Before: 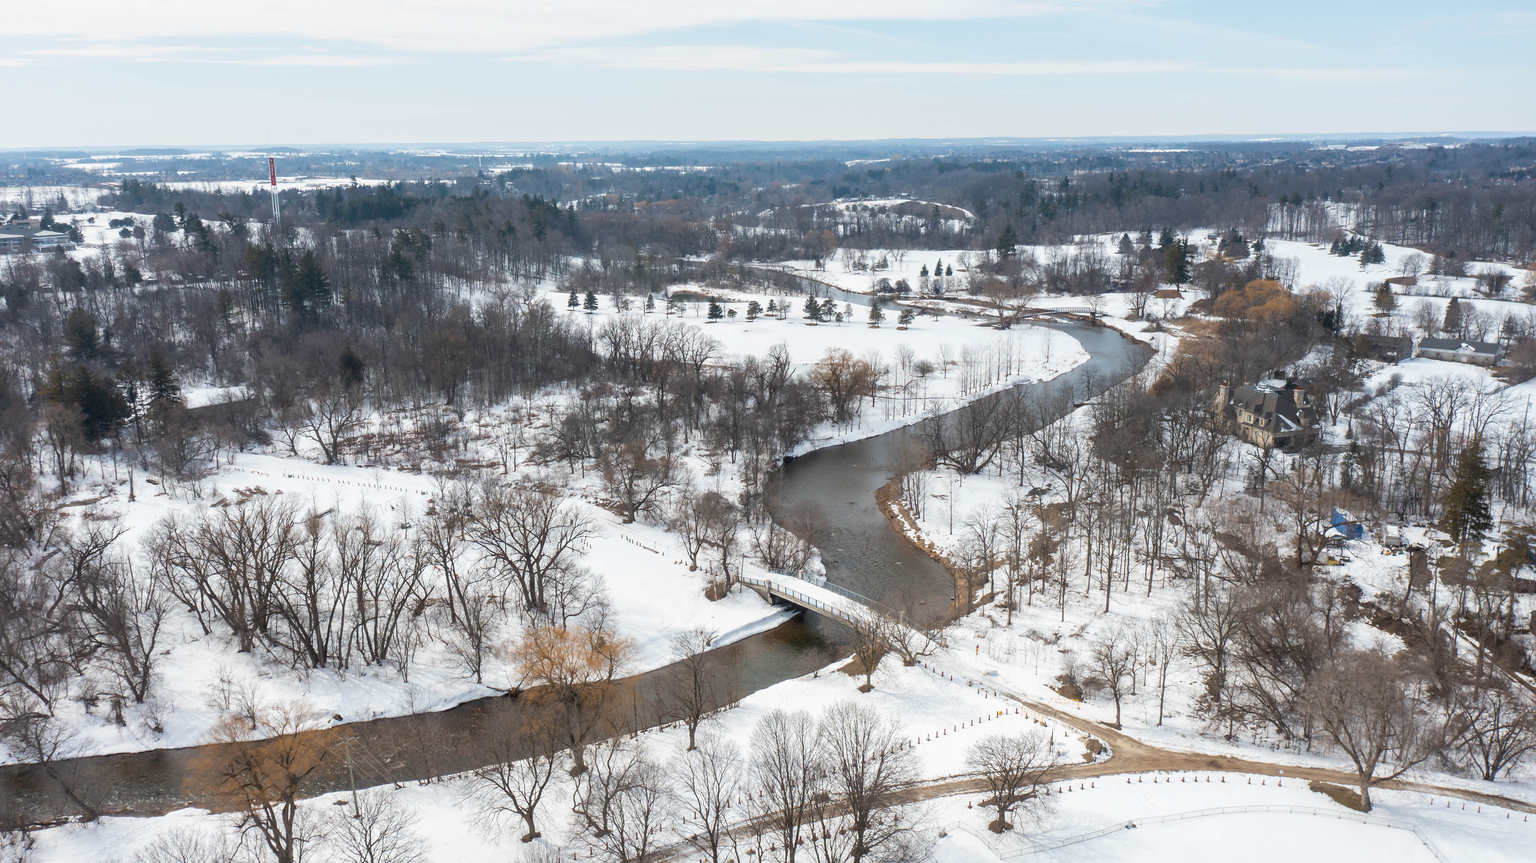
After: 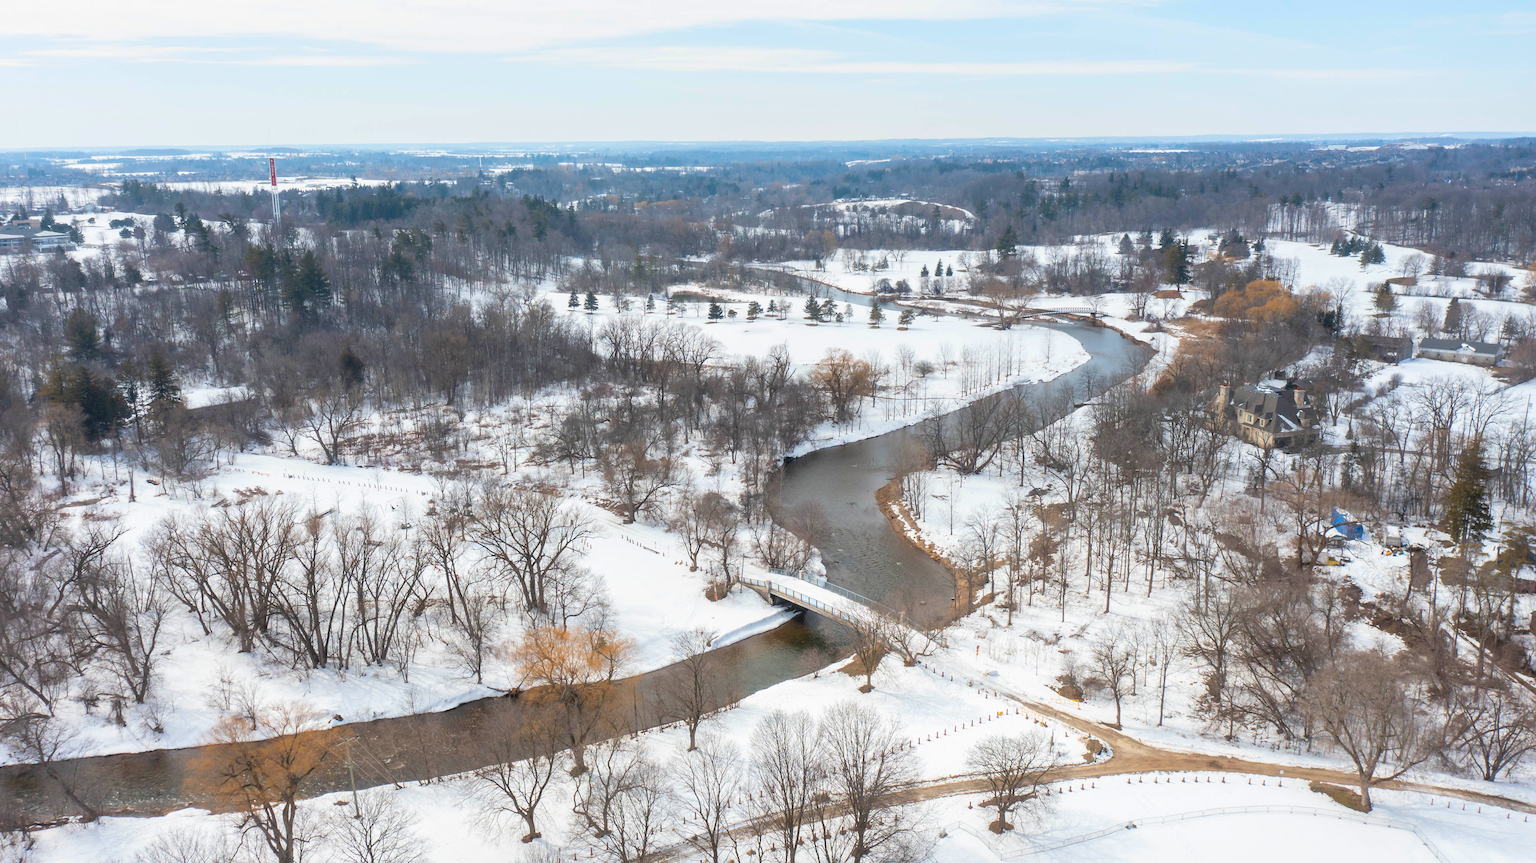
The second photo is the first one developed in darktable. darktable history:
contrast brightness saturation: brightness 0.09, saturation 0.19
color correction: saturation 1.1
